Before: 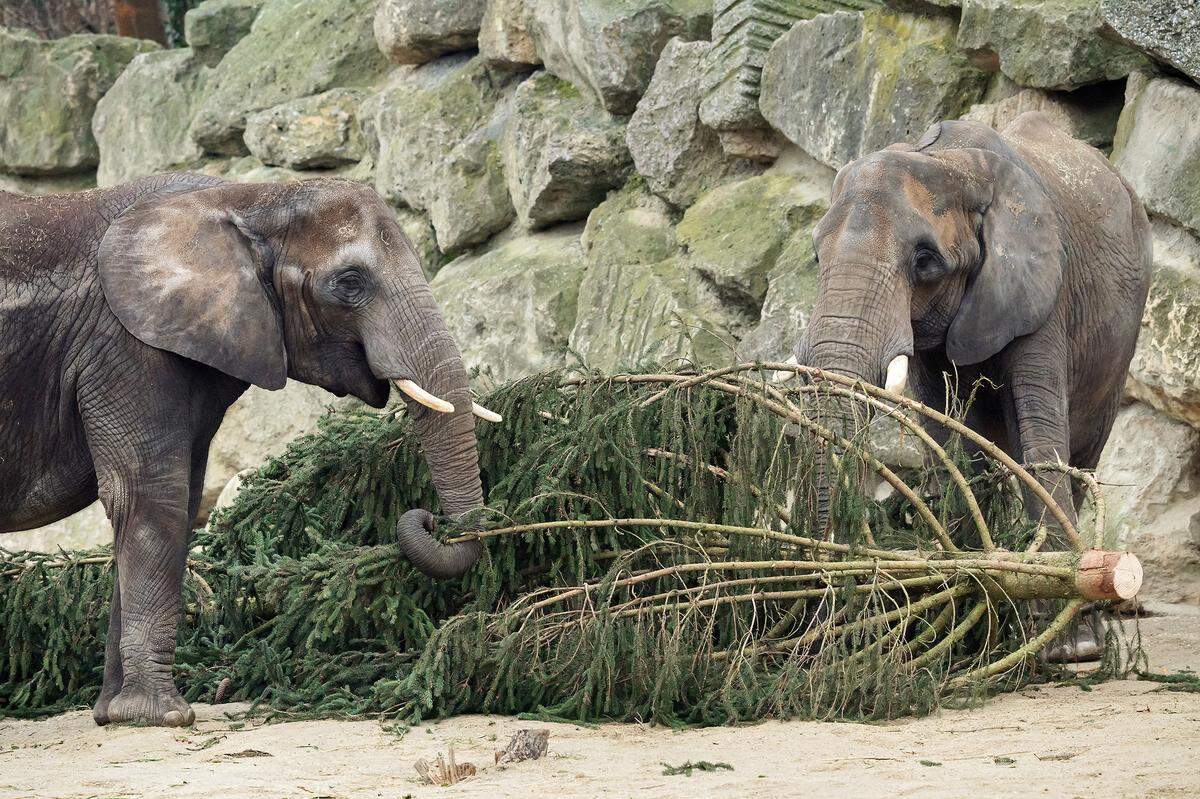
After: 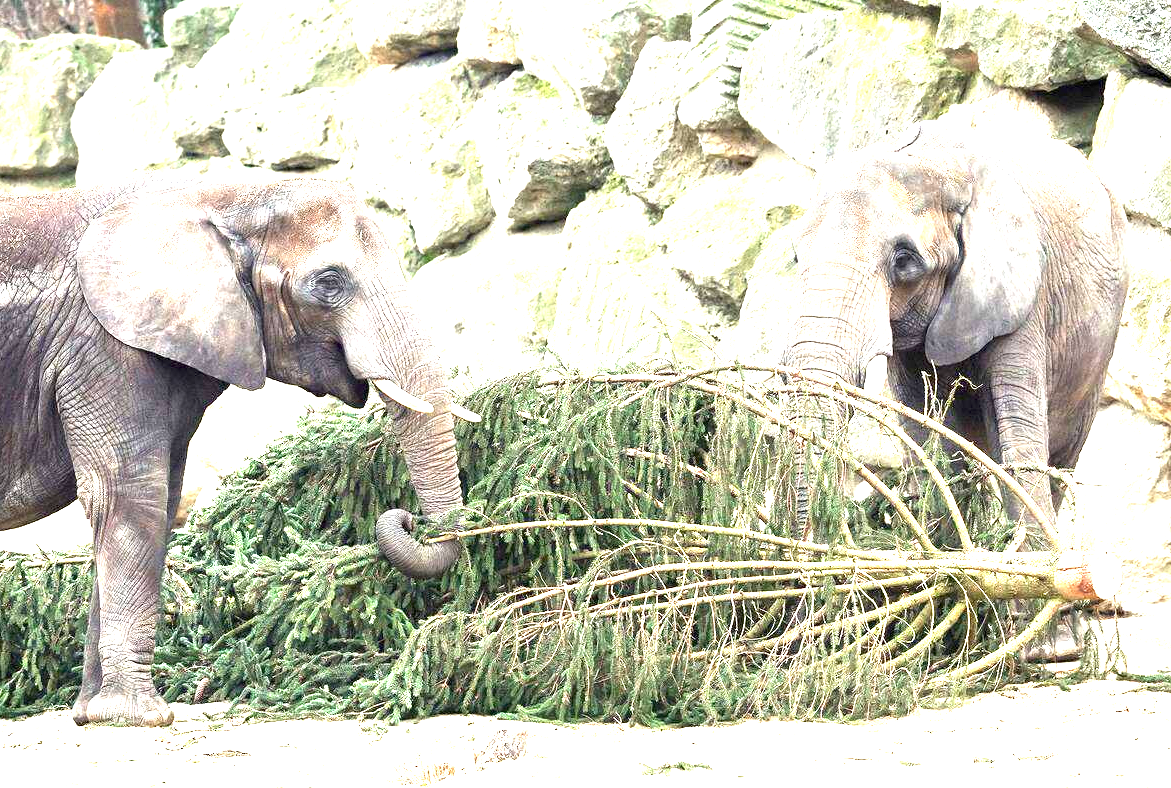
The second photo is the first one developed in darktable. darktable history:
exposure: exposure 2.25 EV, compensate highlight preservation false
crop and rotate: left 1.774%, right 0.633%, bottom 1.28%
